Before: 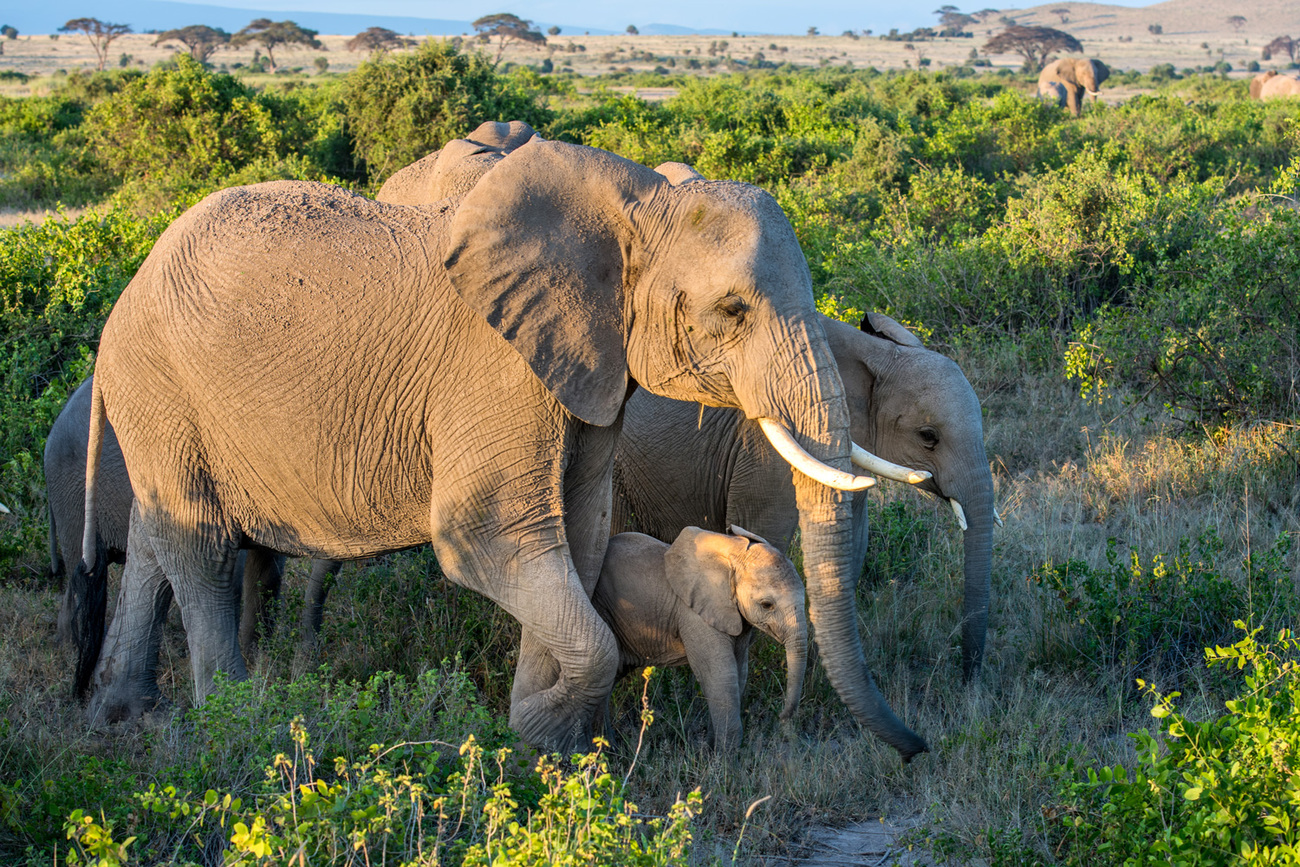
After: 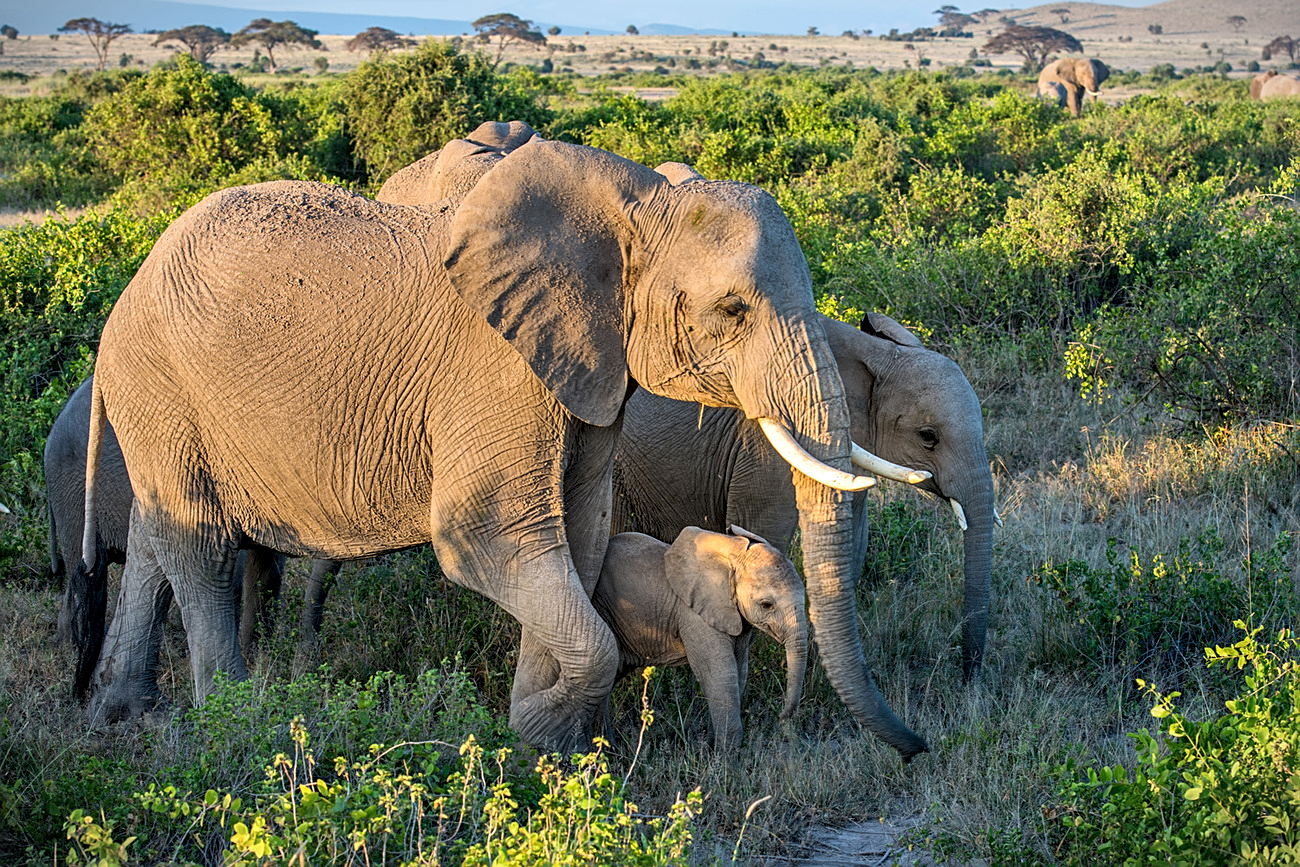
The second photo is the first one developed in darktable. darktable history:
shadows and highlights: shadows 37.27, highlights -28.18, soften with gaussian
vignetting: fall-off start 100%, brightness -0.406, saturation -0.3, width/height ratio 1.324, dithering 8-bit output, unbound false
local contrast: highlights 100%, shadows 100%, detail 120%, midtone range 0.2
sharpen: on, module defaults
